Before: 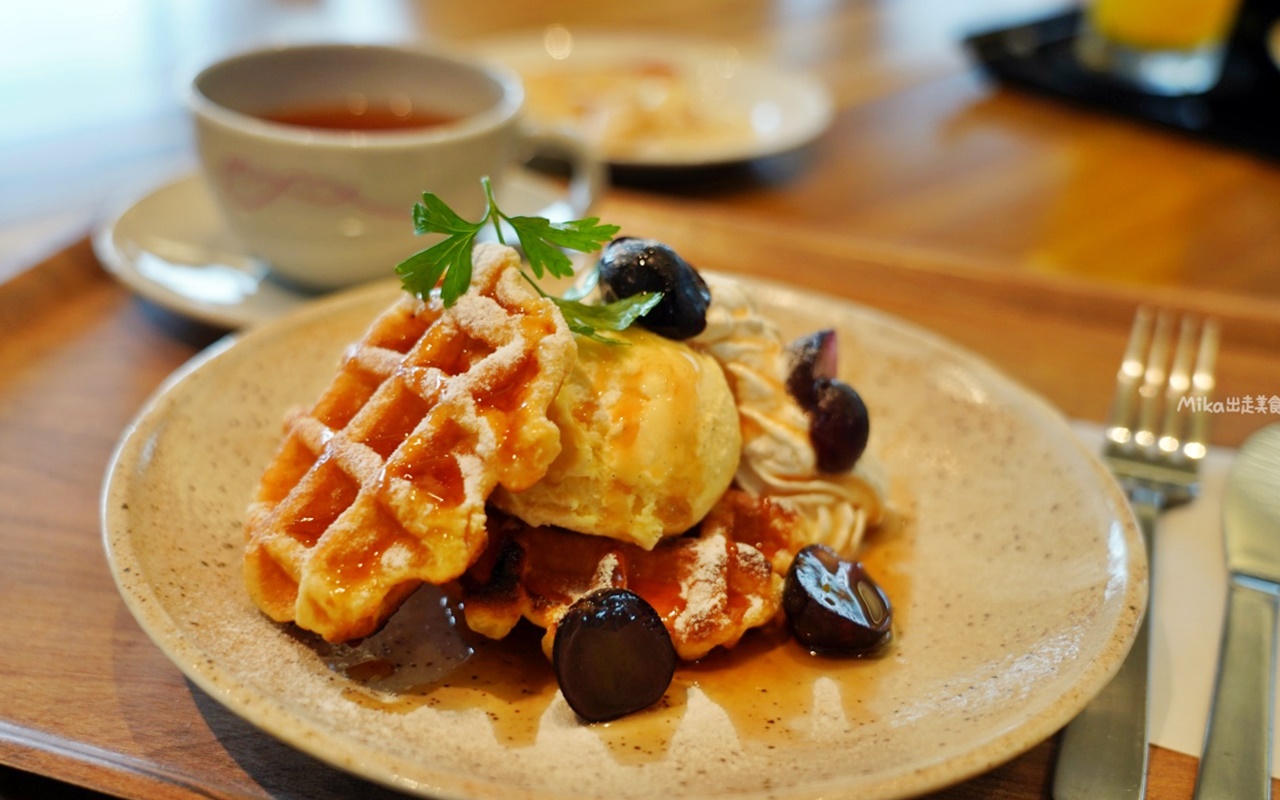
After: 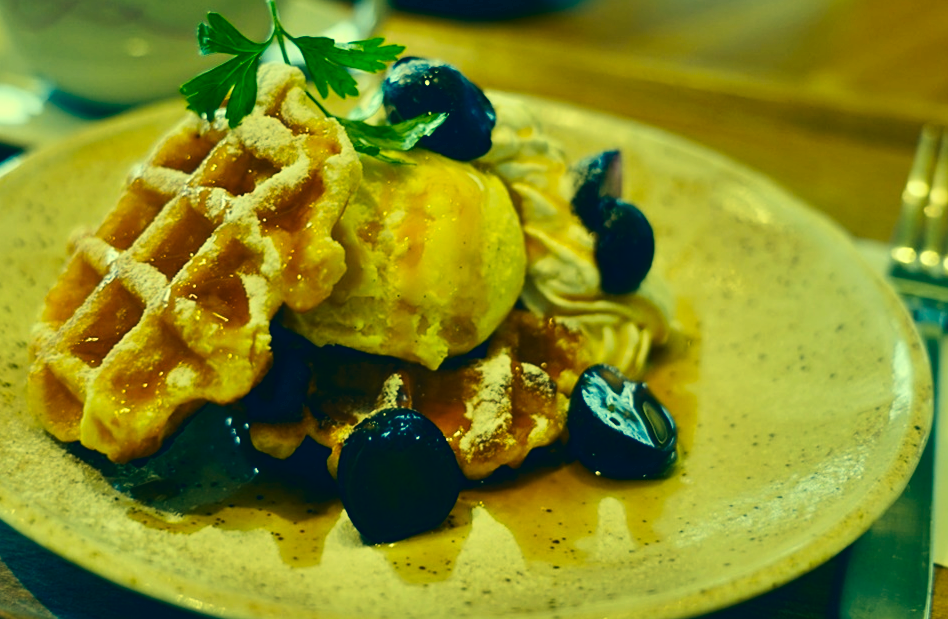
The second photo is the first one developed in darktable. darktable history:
haze removal: strength -0.064, compatibility mode true, adaptive false
color correction: highlights a* -15.93, highlights b* 39.85, shadows a* -39.6, shadows b* -26.4
sharpen: amount 0.204
crop: left 16.858%, top 22.589%, right 9.038%
contrast brightness saturation: contrast 0.2, brightness -0.102, saturation 0.102
velvia: strength 15.65%
